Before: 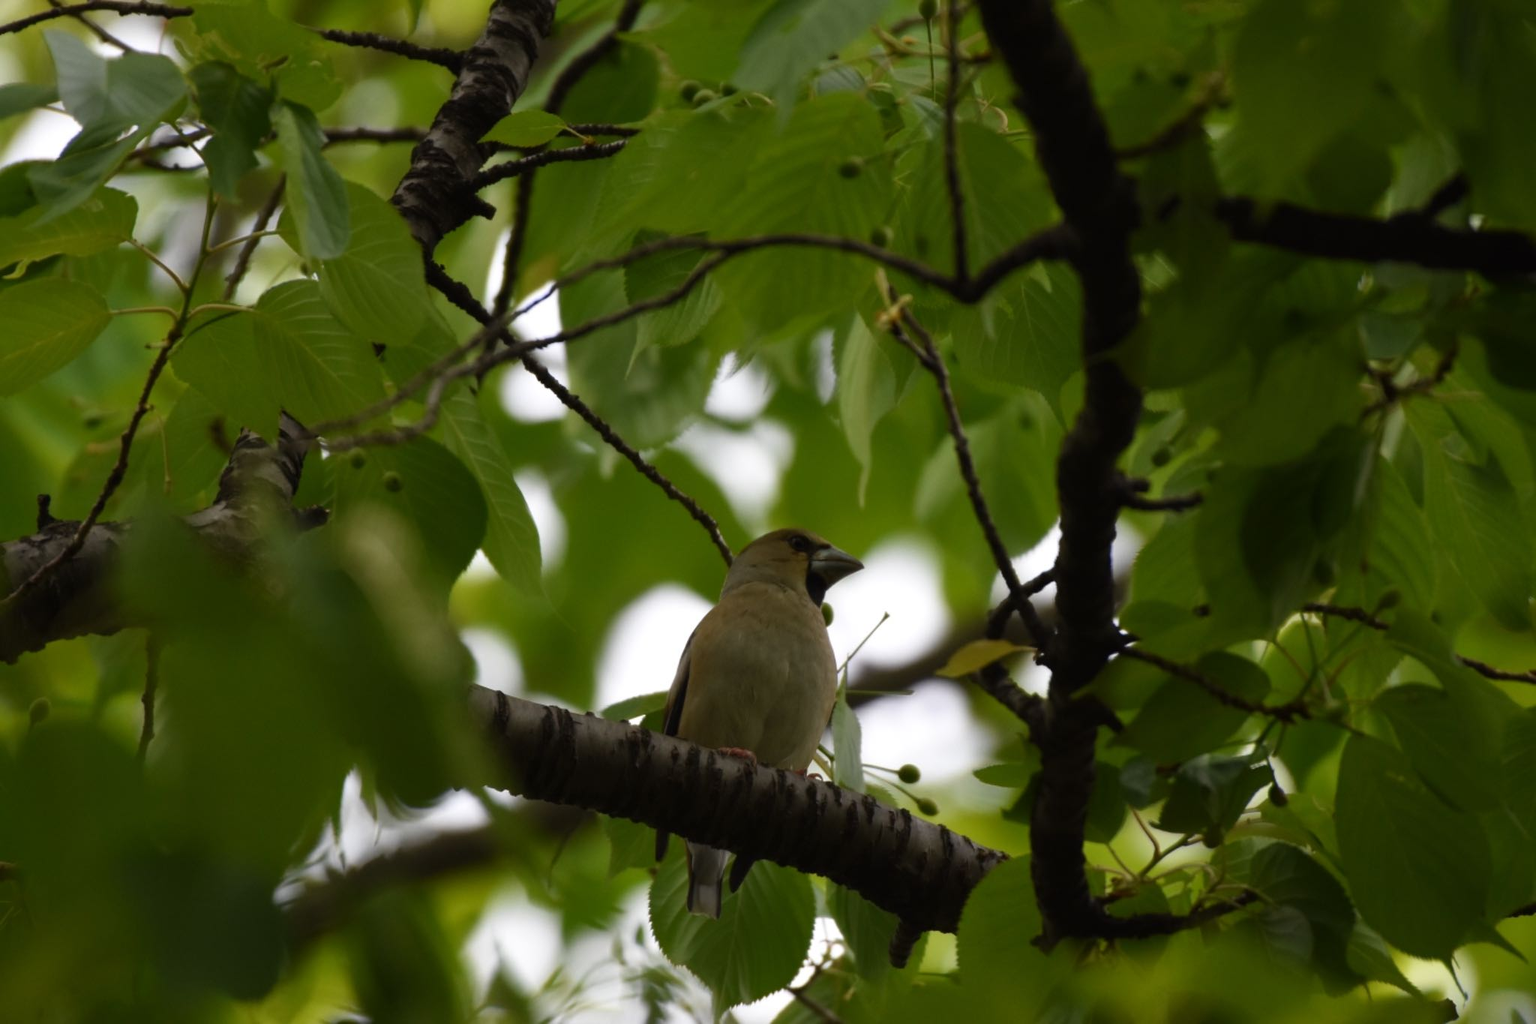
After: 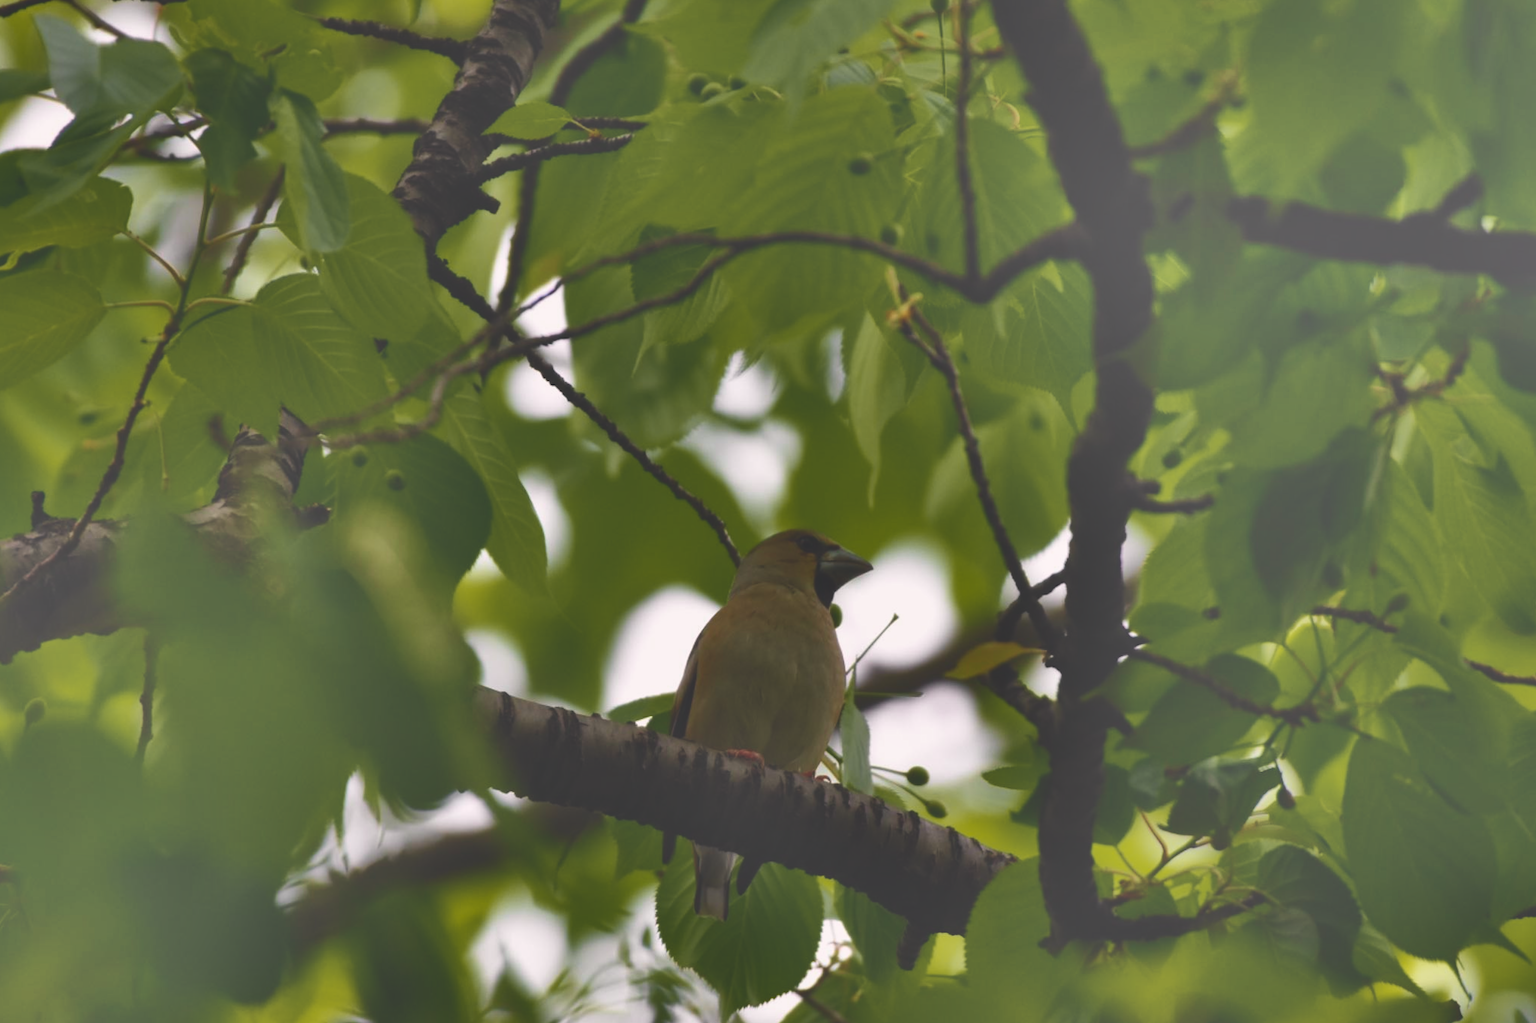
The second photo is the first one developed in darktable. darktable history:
rotate and perspective: rotation 0.174°, lens shift (vertical) 0.013, lens shift (horizontal) 0.019, shear 0.001, automatic cropping original format, crop left 0.007, crop right 0.991, crop top 0.016, crop bottom 0.997
shadows and highlights: radius 123.98, shadows 100, white point adjustment -3, highlights -100, highlights color adjustment 89.84%, soften with gaussian
exposure: black level correction -0.023, exposure -0.039 EV, compensate highlight preservation false
color correction: highlights a* 3.22, highlights b* 1.93, saturation 1.19
tone curve: curves: ch0 [(0.001, 0.042) (0.128, 0.16) (0.452, 0.42) (0.603, 0.566) (0.754, 0.733) (1, 1)]; ch1 [(0, 0) (0.325, 0.327) (0.412, 0.441) (0.473, 0.466) (0.5, 0.499) (0.549, 0.558) (0.617, 0.625) (0.713, 0.7) (1, 1)]; ch2 [(0, 0) (0.386, 0.397) (0.445, 0.47) (0.505, 0.498) (0.529, 0.524) (0.574, 0.569) (0.652, 0.641) (1, 1)], color space Lab, independent channels, preserve colors none
